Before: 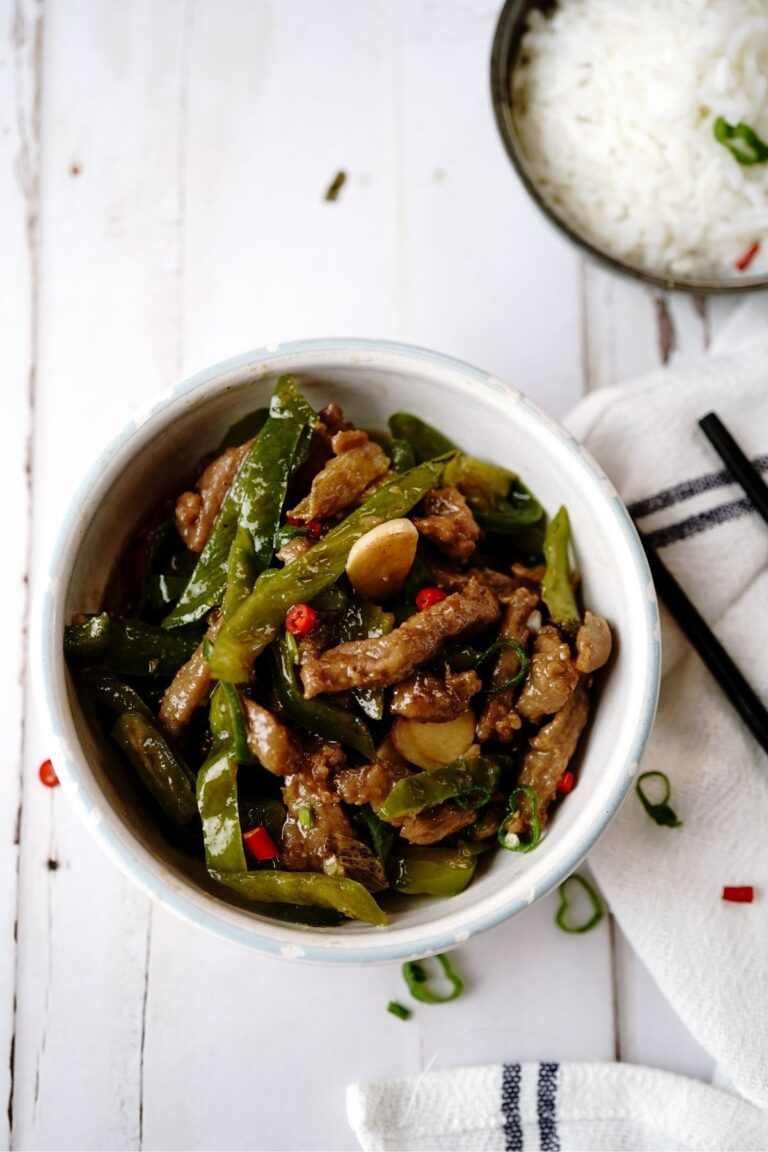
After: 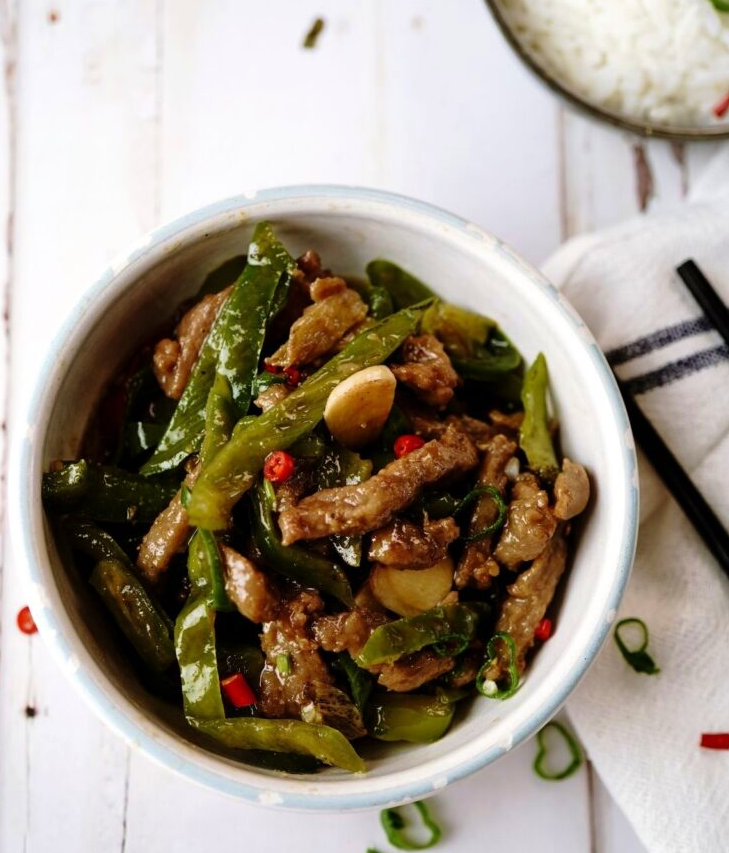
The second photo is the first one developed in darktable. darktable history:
crop and rotate: left 2.991%, top 13.302%, right 1.981%, bottom 12.636%
velvia: on, module defaults
